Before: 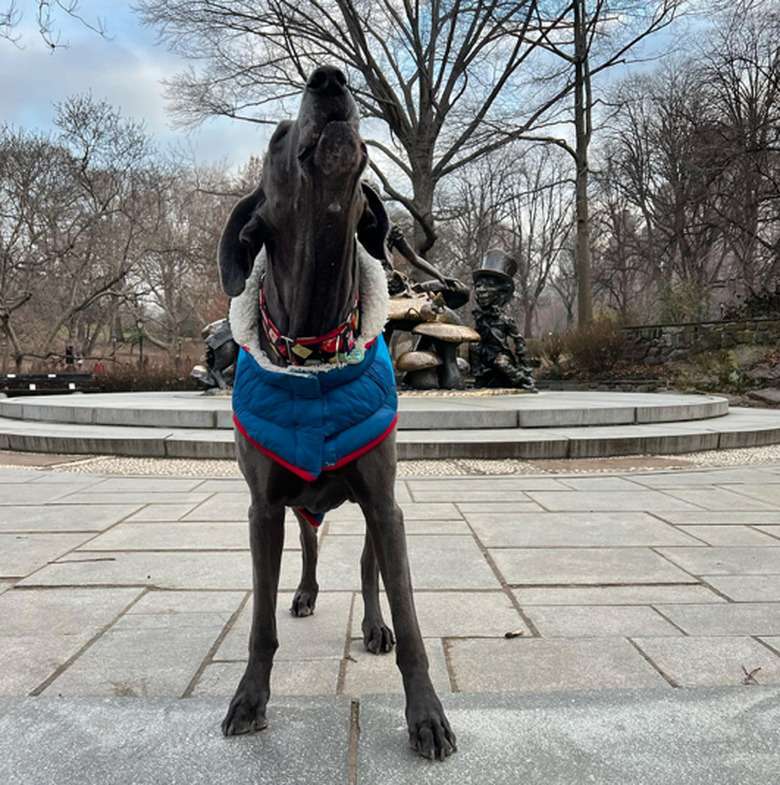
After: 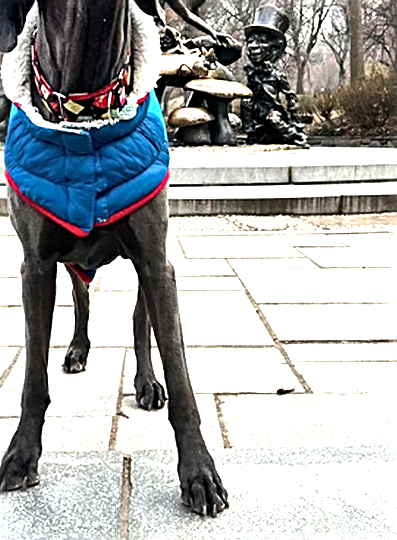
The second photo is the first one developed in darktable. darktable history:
tone equalizer: -8 EV -0.417 EV, -7 EV -0.389 EV, -6 EV -0.333 EV, -5 EV -0.222 EV, -3 EV 0.222 EV, -2 EV 0.333 EV, -1 EV 0.389 EV, +0 EV 0.417 EV, edges refinement/feathering 500, mask exposure compensation -1.57 EV, preserve details no
exposure: exposure 1.2 EV, compensate highlight preservation false
sharpen: radius 2.817, amount 0.715
shadows and highlights: shadows 75, highlights -25, soften with gaussian
crop and rotate: left 29.237%, top 31.152%, right 19.807%
